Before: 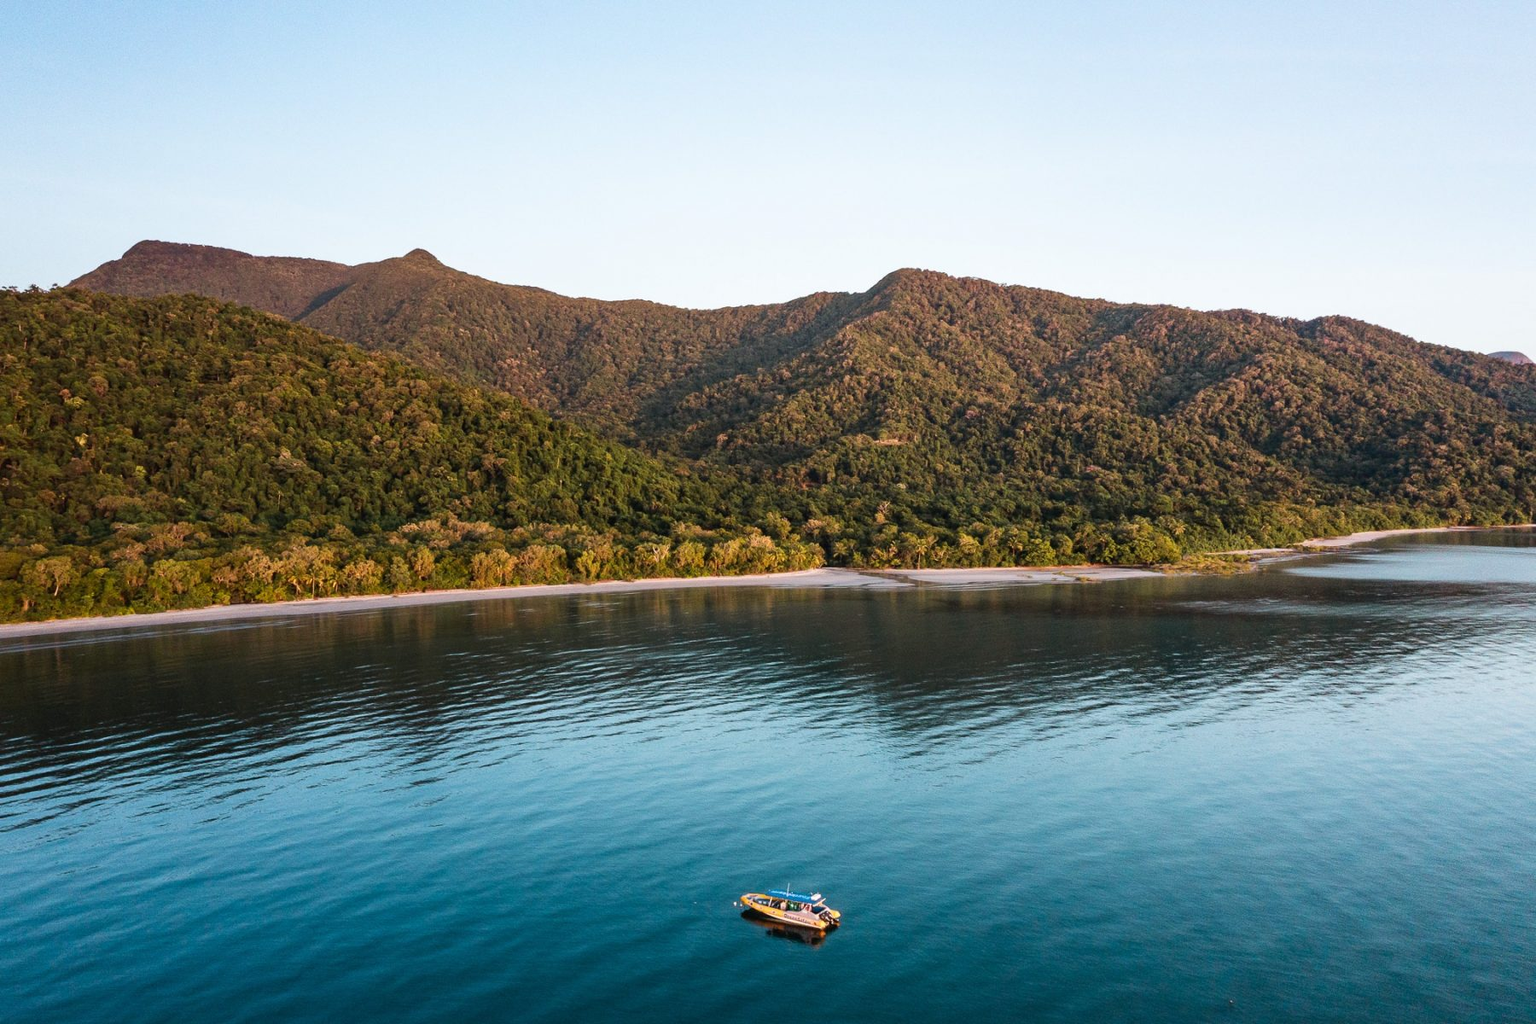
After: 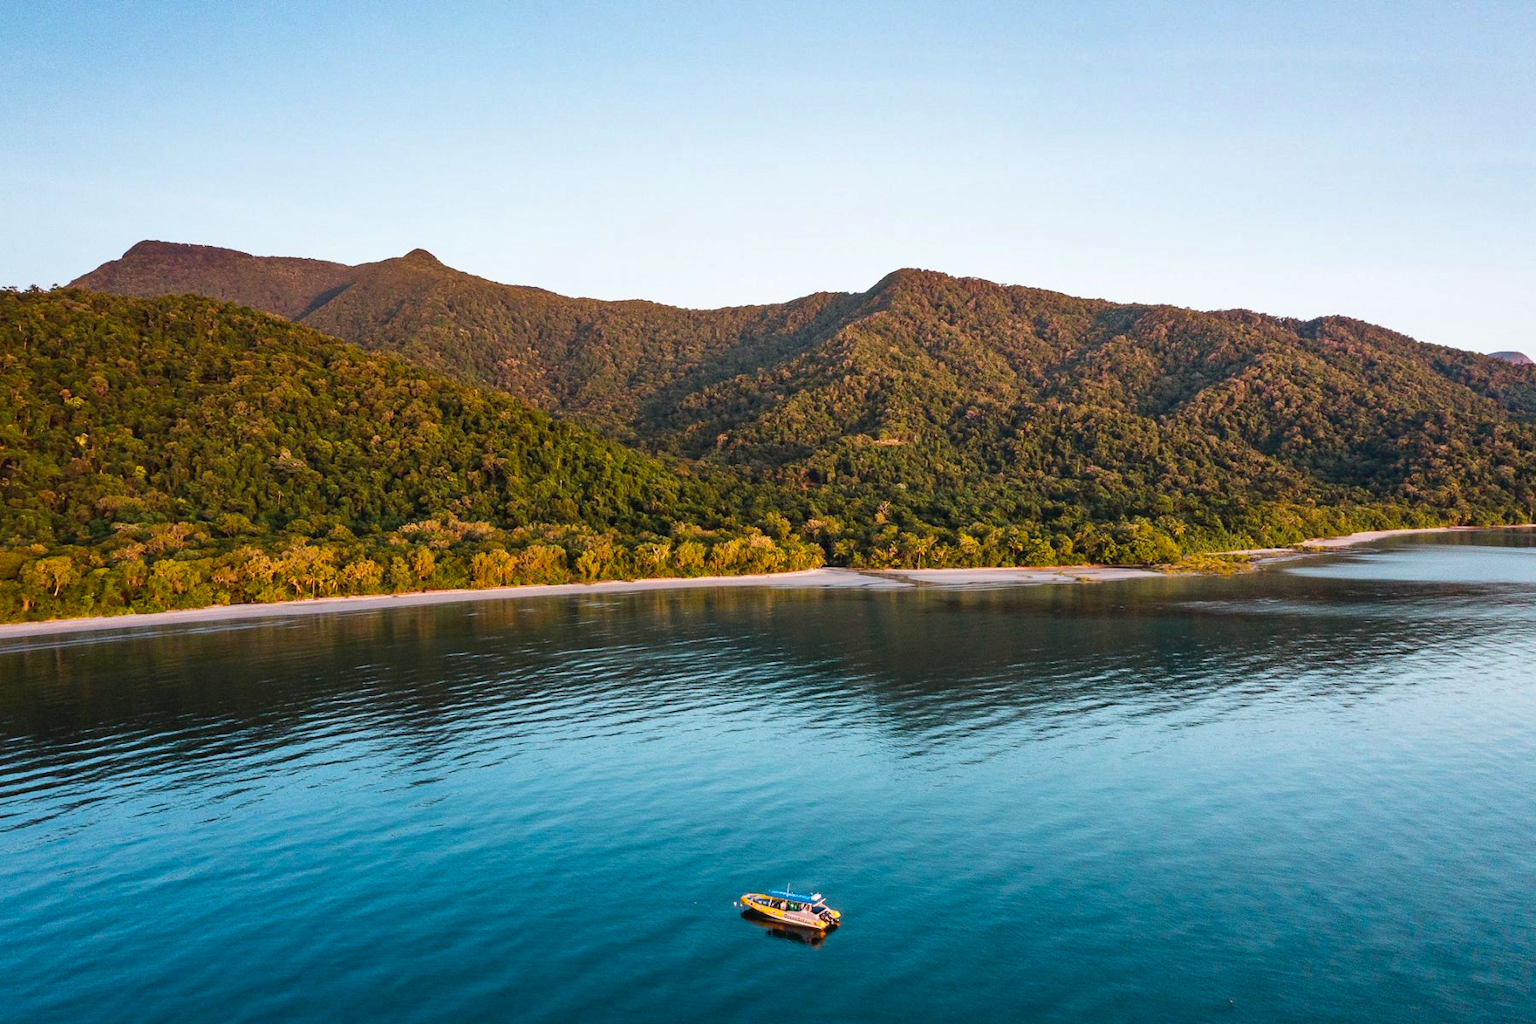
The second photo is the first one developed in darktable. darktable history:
color balance: output saturation 120%
shadows and highlights: radius 133.83, soften with gaussian
